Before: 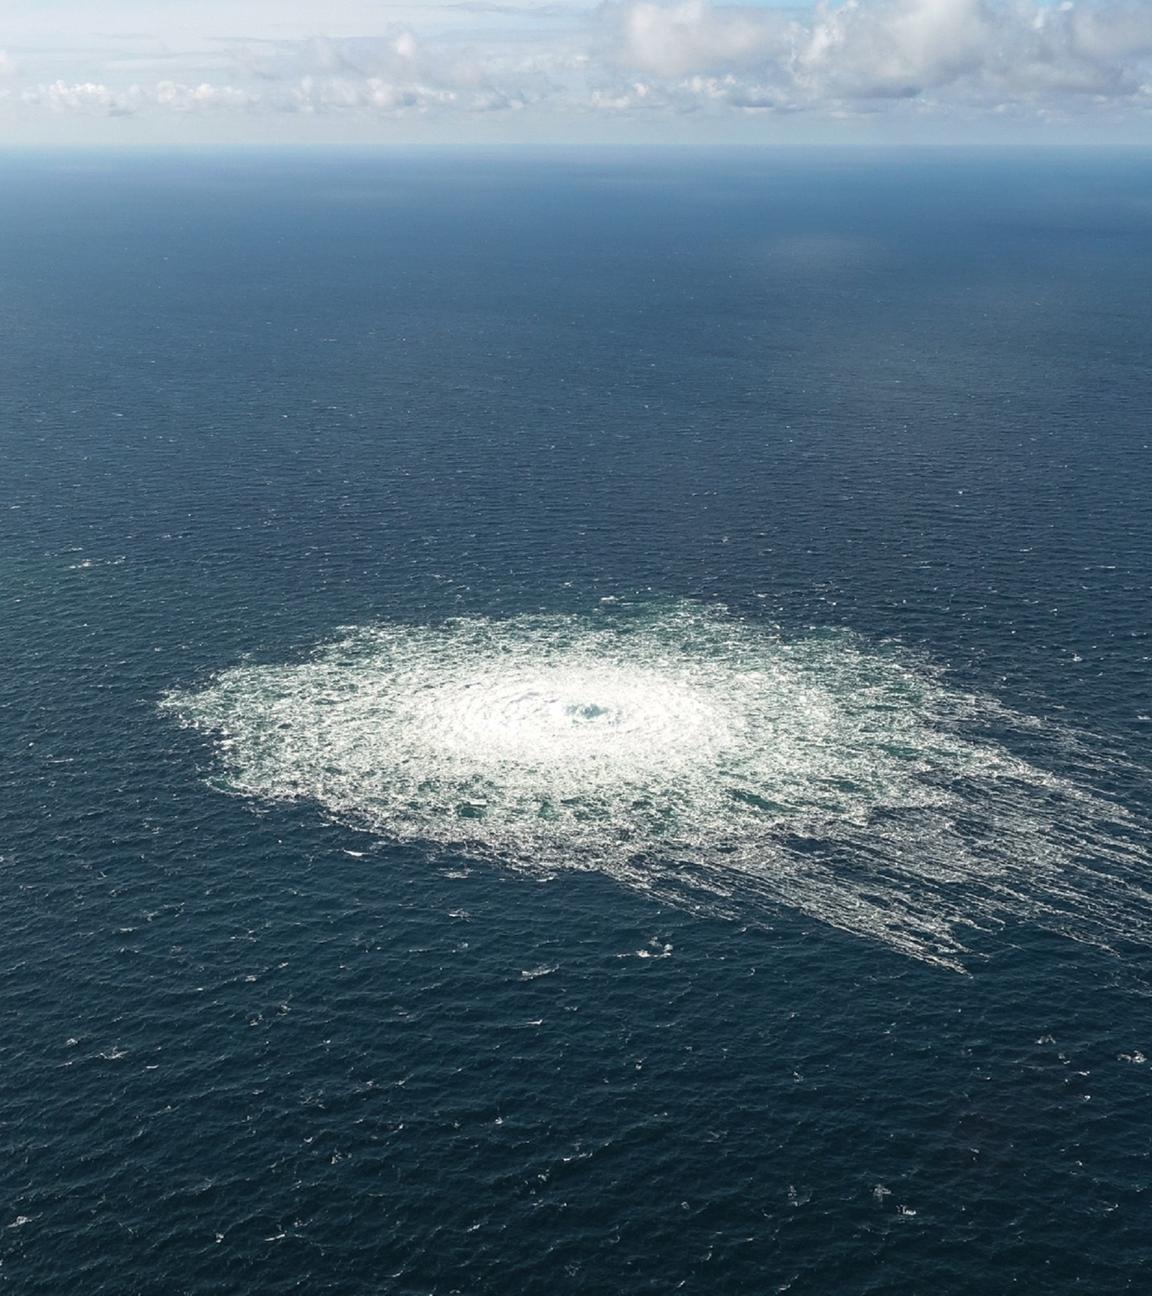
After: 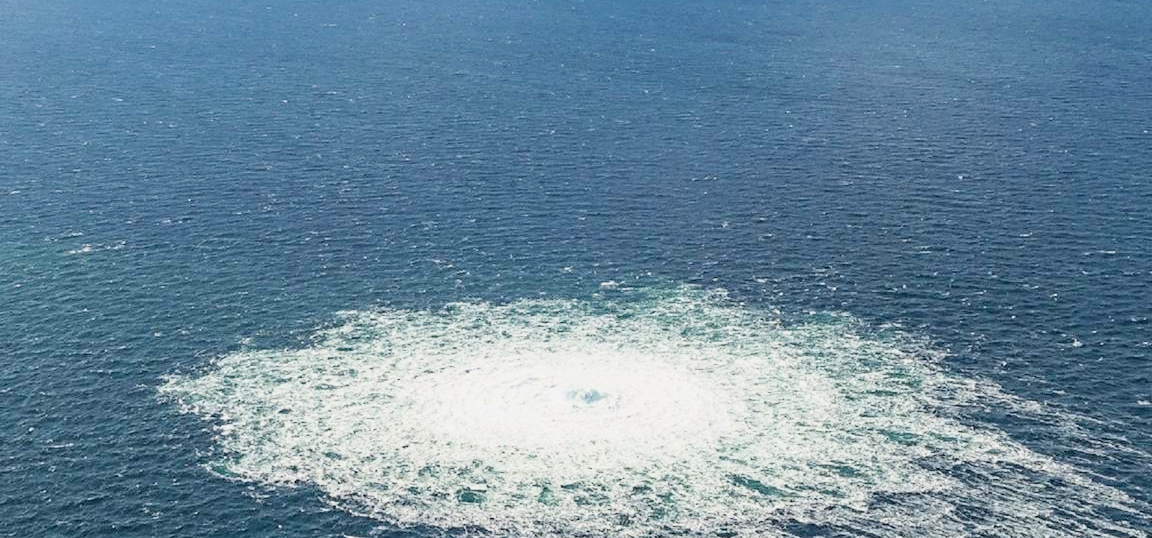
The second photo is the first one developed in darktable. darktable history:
exposure: black level correction 0.001, exposure 1.038 EV, compensate highlight preservation false
crop and rotate: top 24.35%, bottom 34.065%
haze removal: compatibility mode true, adaptive false
filmic rgb: middle gray luminance 28.85%, black relative exposure -10.23 EV, white relative exposure 5.47 EV, target black luminance 0%, hardness 3.97, latitude 2.86%, contrast 1.126, highlights saturation mix 4.54%, shadows ↔ highlights balance 15.43%, iterations of high-quality reconstruction 0, contrast in shadows safe
